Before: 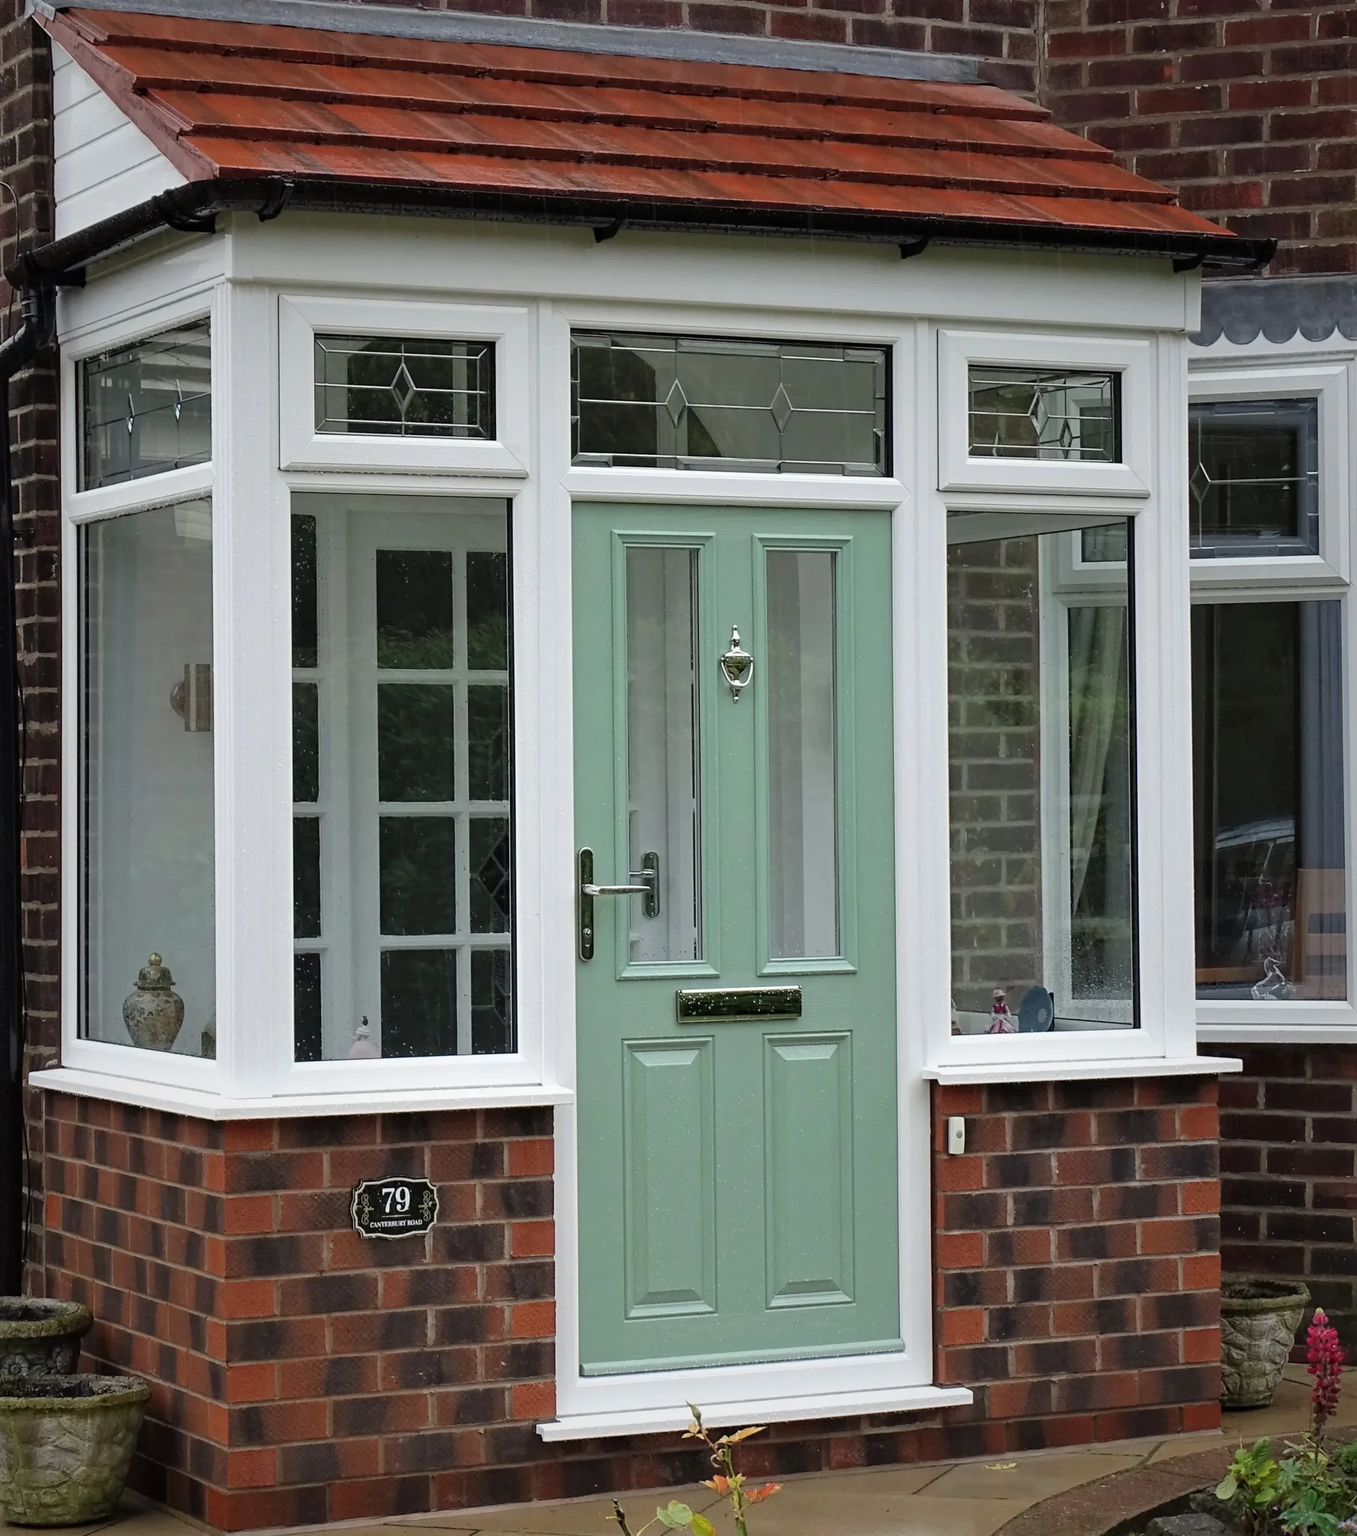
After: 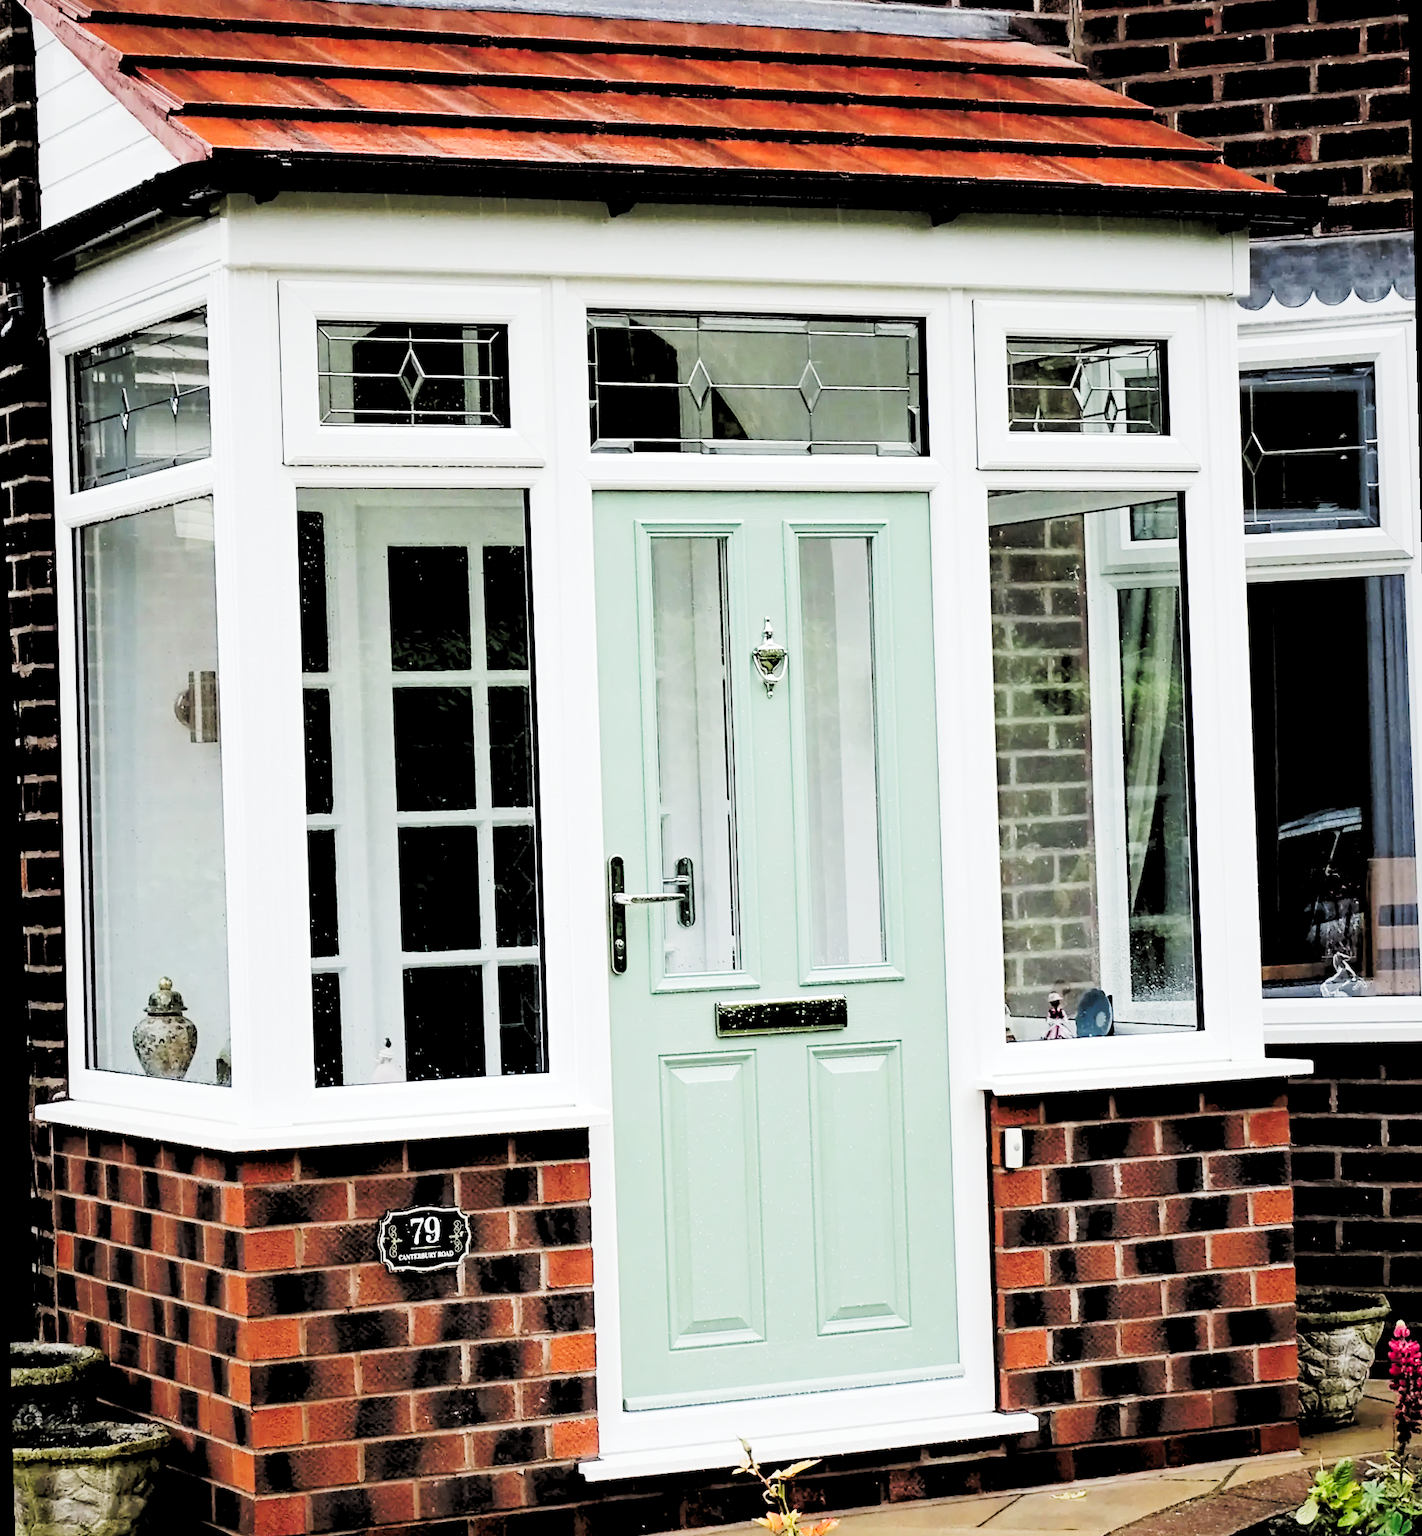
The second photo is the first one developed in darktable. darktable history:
rotate and perspective: rotation -1.42°, crop left 0.016, crop right 0.984, crop top 0.035, crop bottom 0.965
rgb levels: levels [[0.029, 0.461, 0.922], [0, 0.5, 1], [0, 0.5, 1]]
tone curve: curves: ch0 [(0, 0) (0.003, 0.004) (0.011, 0.015) (0.025, 0.034) (0.044, 0.061) (0.069, 0.095) (0.1, 0.137) (0.136, 0.187) (0.177, 0.244) (0.224, 0.308) (0.277, 0.415) (0.335, 0.532) (0.399, 0.642) (0.468, 0.747) (0.543, 0.829) (0.623, 0.886) (0.709, 0.924) (0.801, 0.951) (0.898, 0.975) (1, 1)], preserve colors none
